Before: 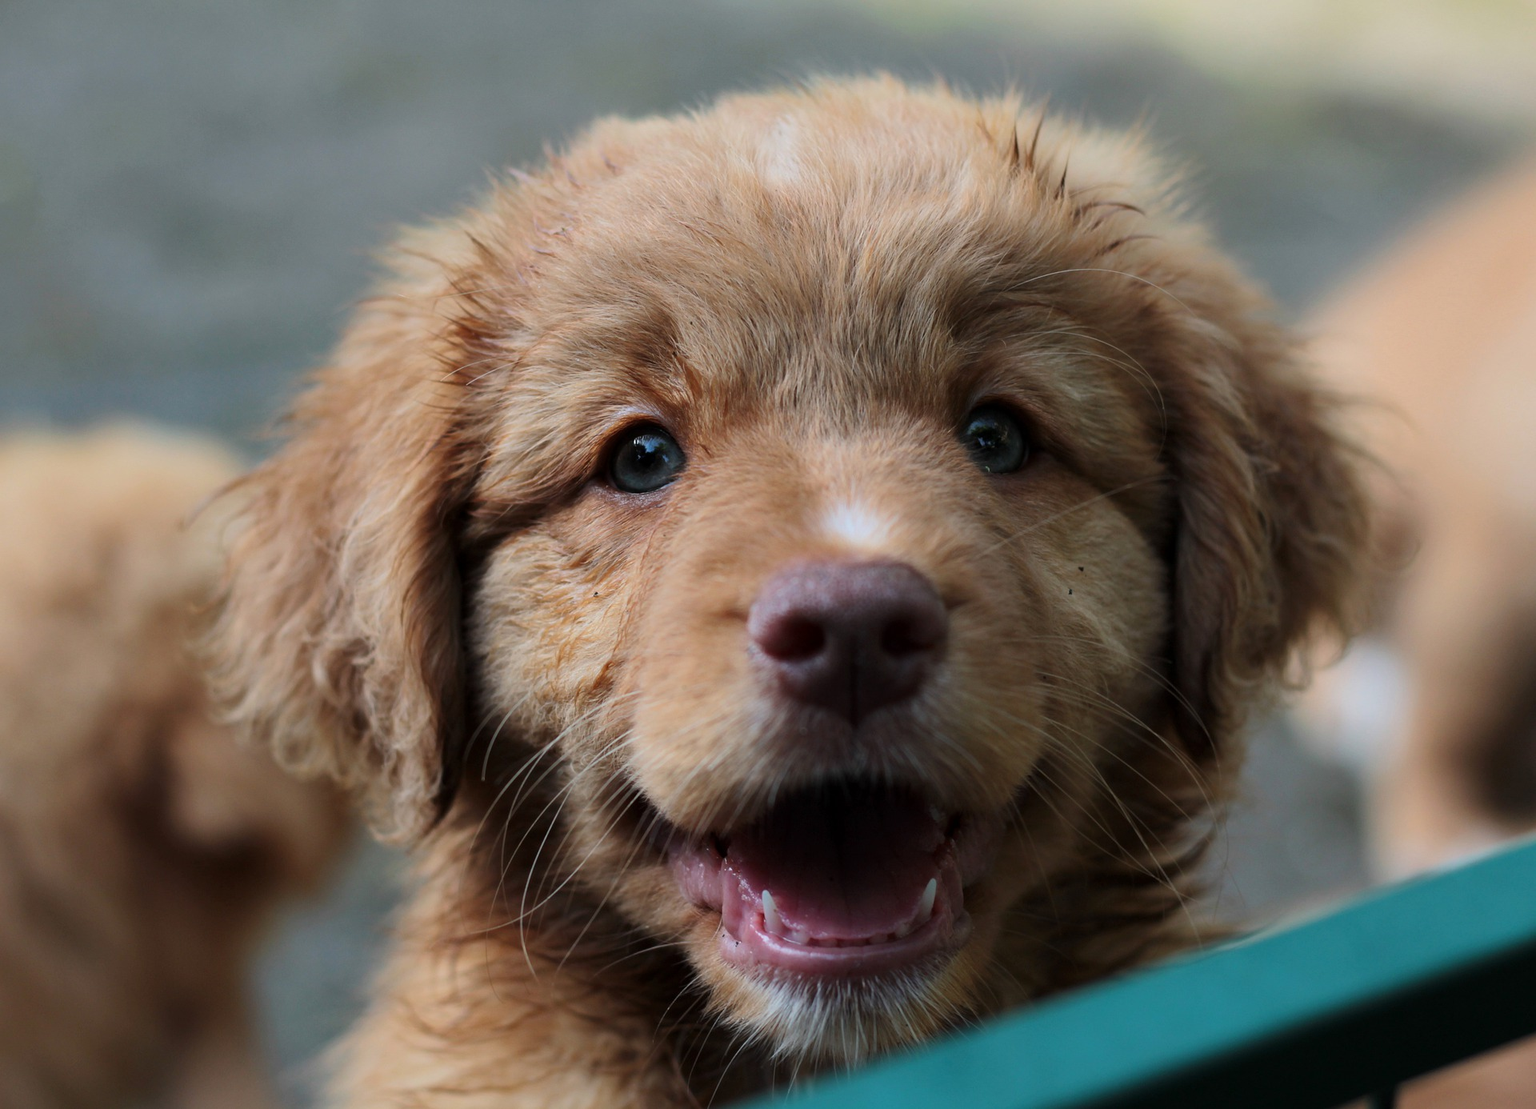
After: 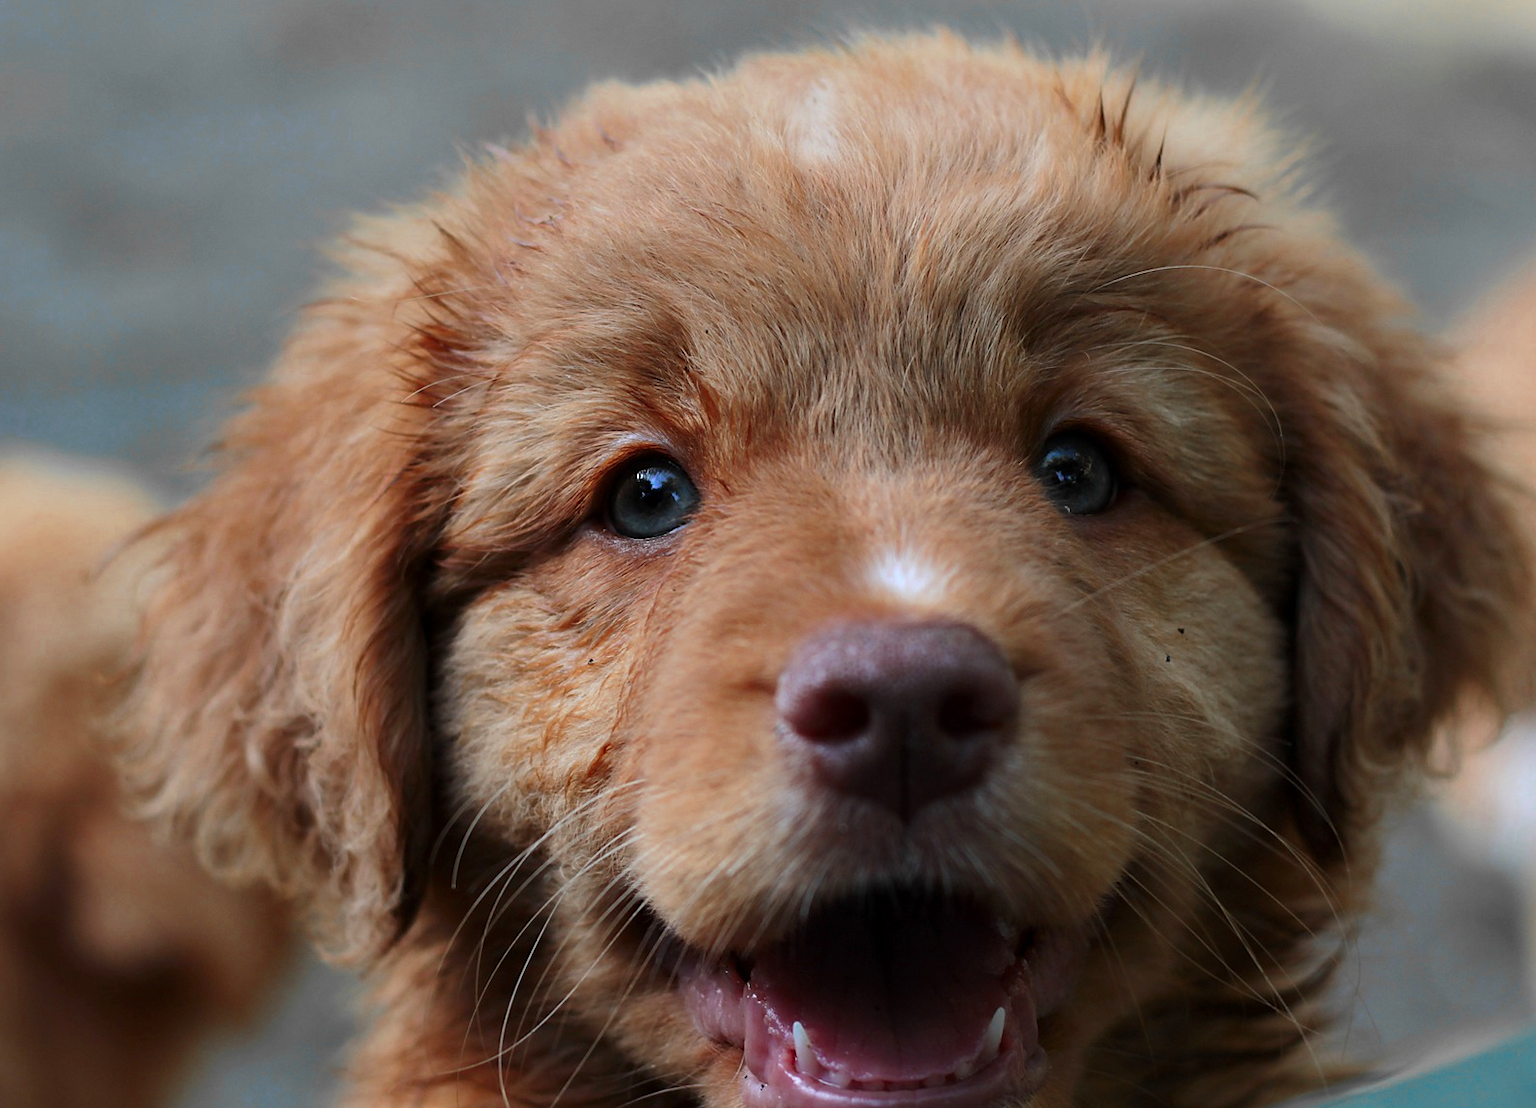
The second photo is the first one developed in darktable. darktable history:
crop and rotate: left 7.196%, top 4.574%, right 10.605%, bottom 13.178%
color zones: curves: ch0 [(0, 0.363) (0.128, 0.373) (0.25, 0.5) (0.402, 0.407) (0.521, 0.525) (0.63, 0.559) (0.729, 0.662) (0.867, 0.471)]; ch1 [(0, 0.515) (0.136, 0.618) (0.25, 0.5) (0.378, 0) (0.516, 0) (0.622, 0.593) (0.737, 0.819) (0.87, 0.593)]; ch2 [(0, 0.529) (0.128, 0.471) (0.282, 0.451) (0.386, 0.662) (0.516, 0.525) (0.633, 0.554) (0.75, 0.62) (0.875, 0.441)]
sharpen: radius 1.559, amount 0.373, threshold 1.271
